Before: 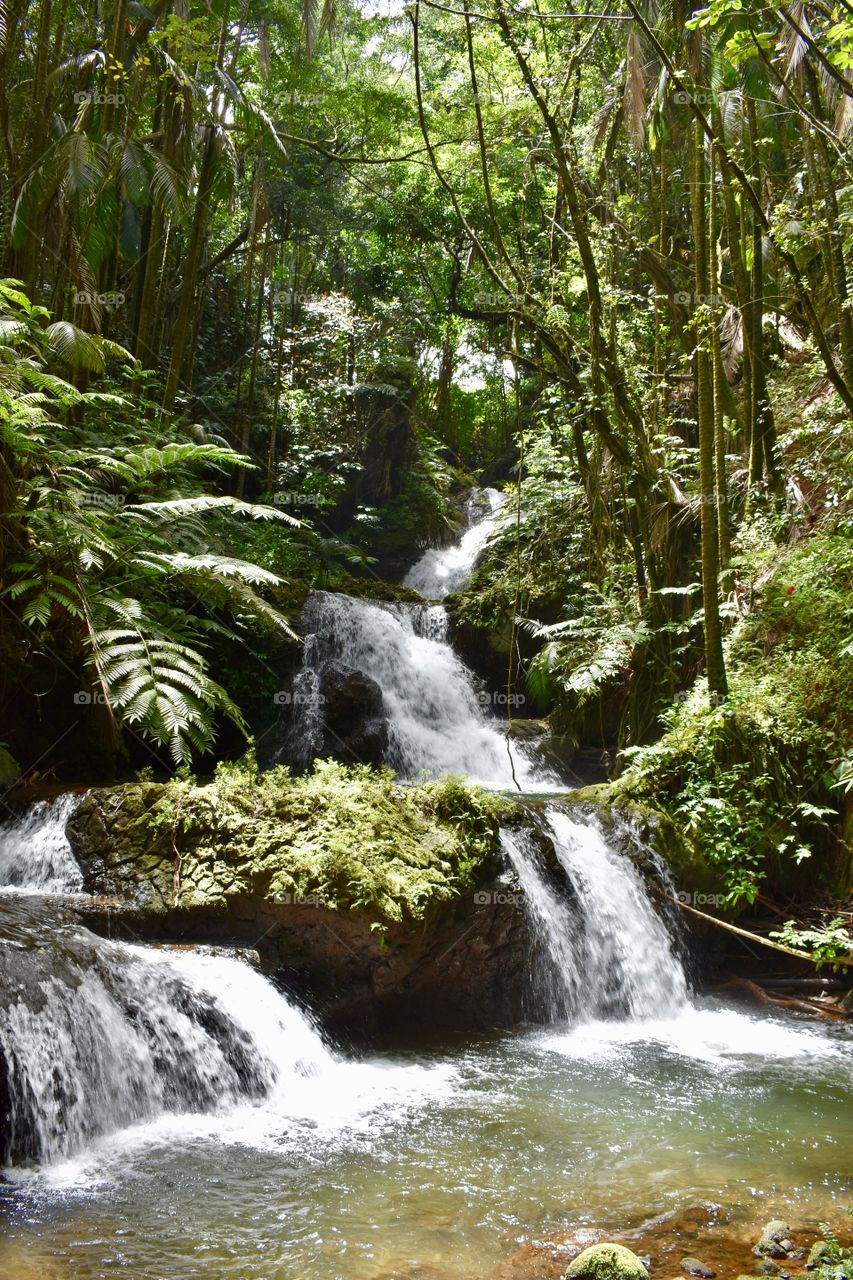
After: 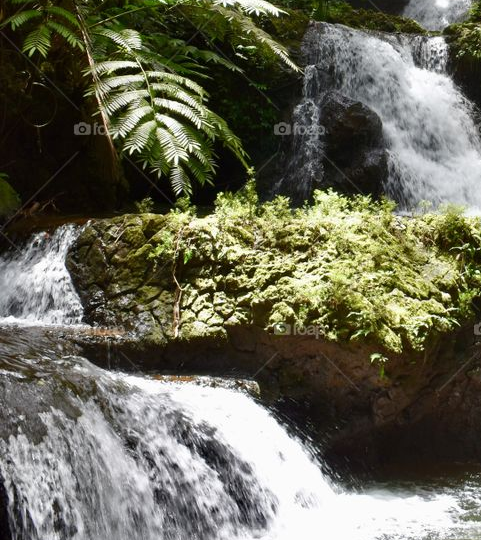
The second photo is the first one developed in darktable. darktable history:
crop: top 44.531%, right 43.558%, bottom 13.227%
